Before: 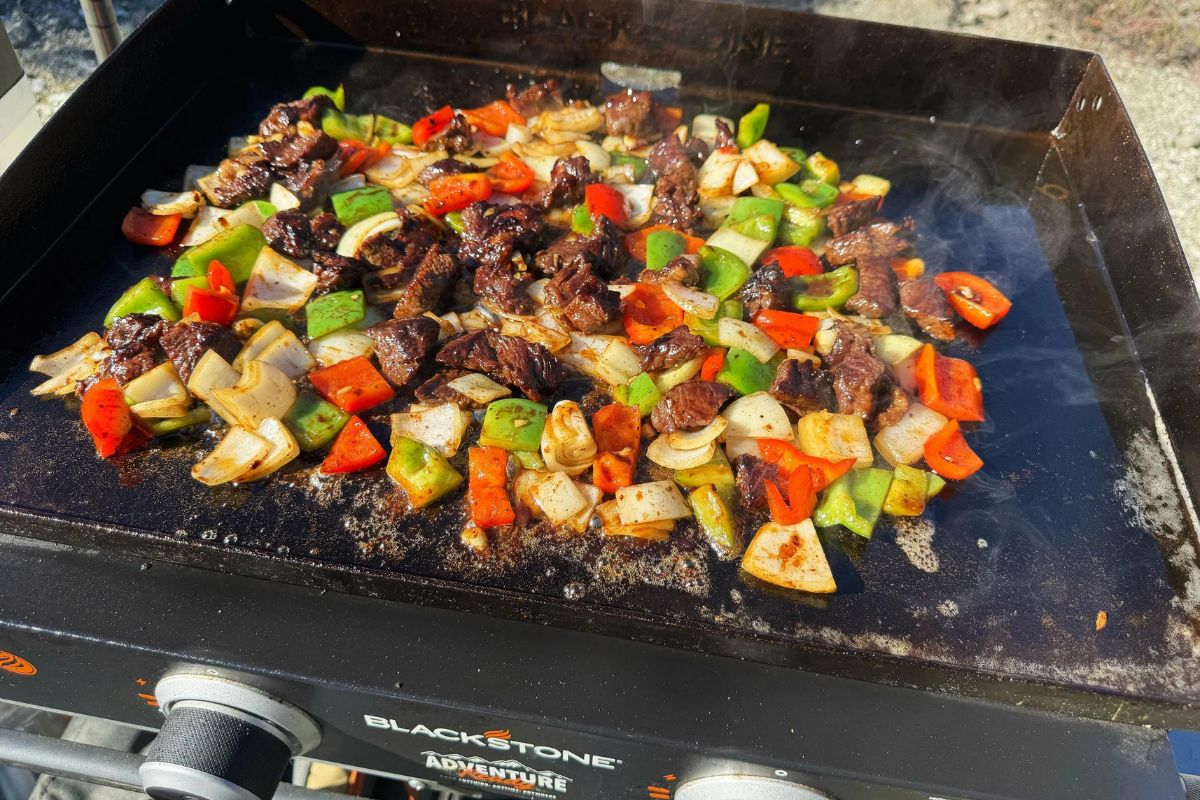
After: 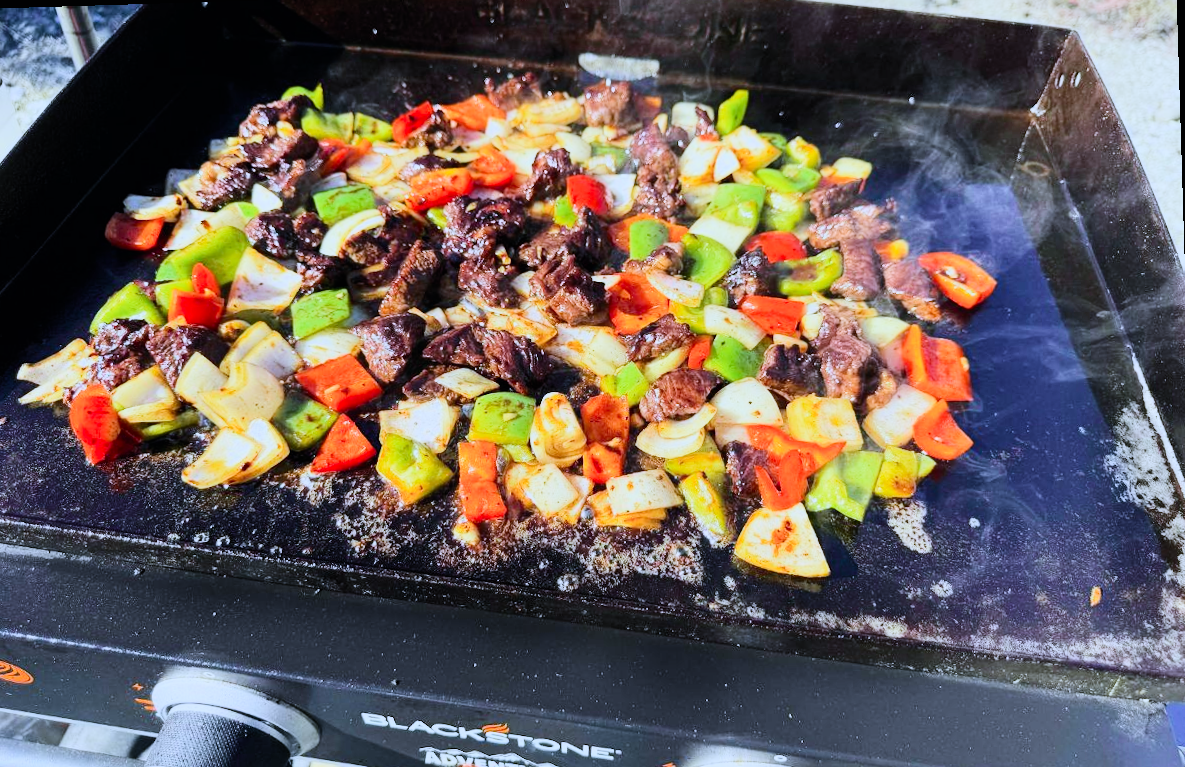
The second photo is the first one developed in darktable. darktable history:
tone curve: curves: ch0 [(0, 0) (0.227, 0.17) (0.766, 0.774) (1, 1)]; ch1 [(0, 0) (0.114, 0.127) (0.437, 0.452) (0.498, 0.498) (0.529, 0.541) (0.579, 0.589) (1, 1)]; ch2 [(0, 0) (0.233, 0.259) (0.493, 0.492) (0.587, 0.573) (1, 1)], color space Lab, independent channels, preserve colors none
contrast brightness saturation: contrast 0.2, brightness 0.16, saturation 0.22
exposure: exposure 0.574 EV, compensate highlight preservation false
crop: left 1.964%, top 3.251%, right 1.122%, bottom 4.933%
white balance: red 0.871, blue 1.249
rotate and perspective: rotation -1.75°, automatic cropping off
filmic rgb: black relative exposure -7.32 EV, white relative exposure 5.09 EV, hardness 3.2
